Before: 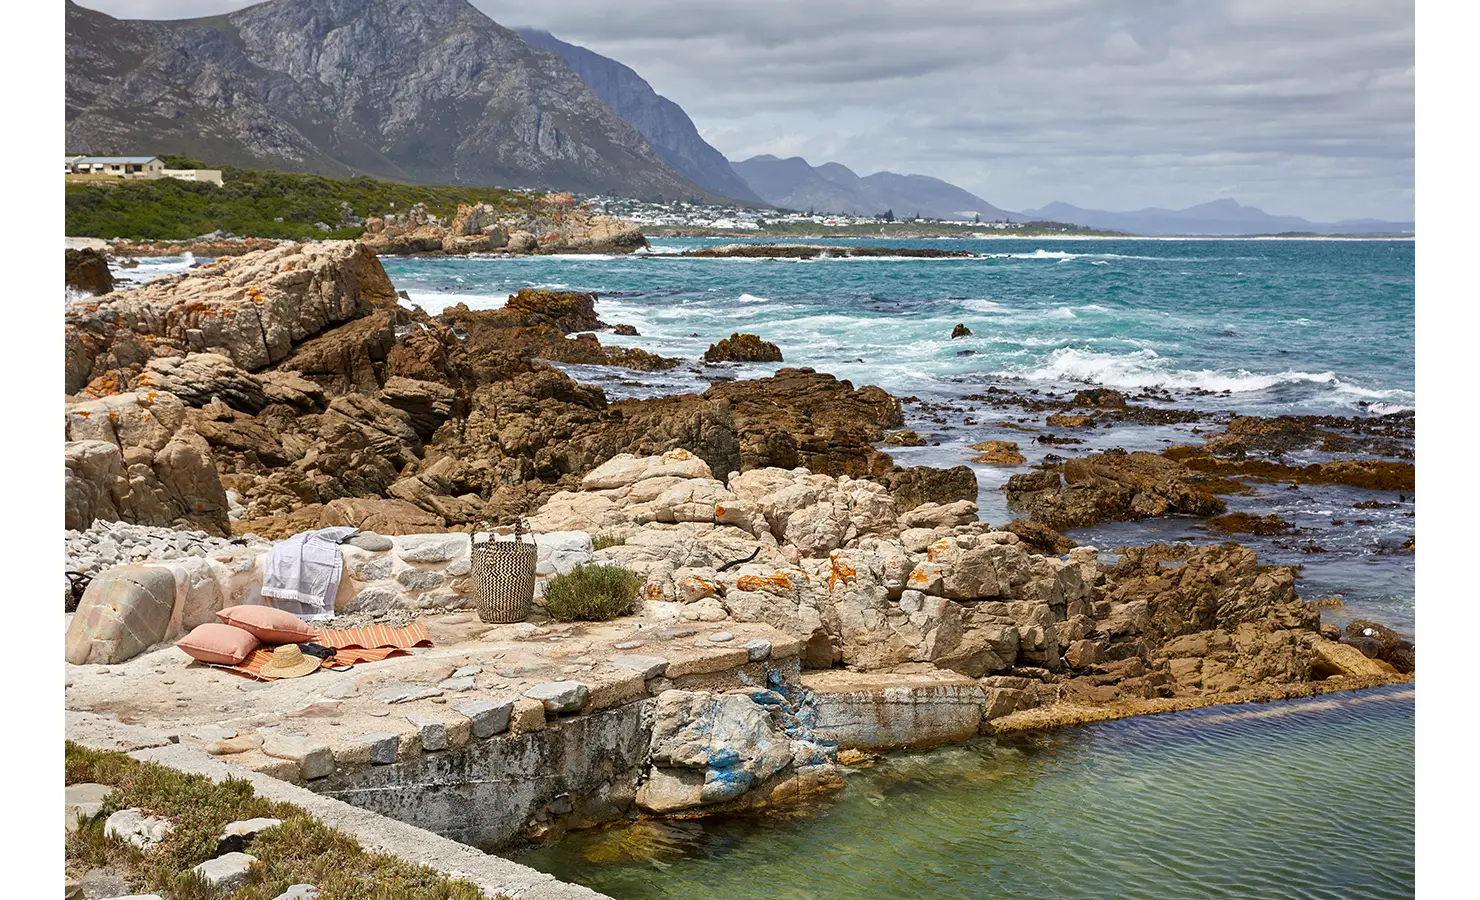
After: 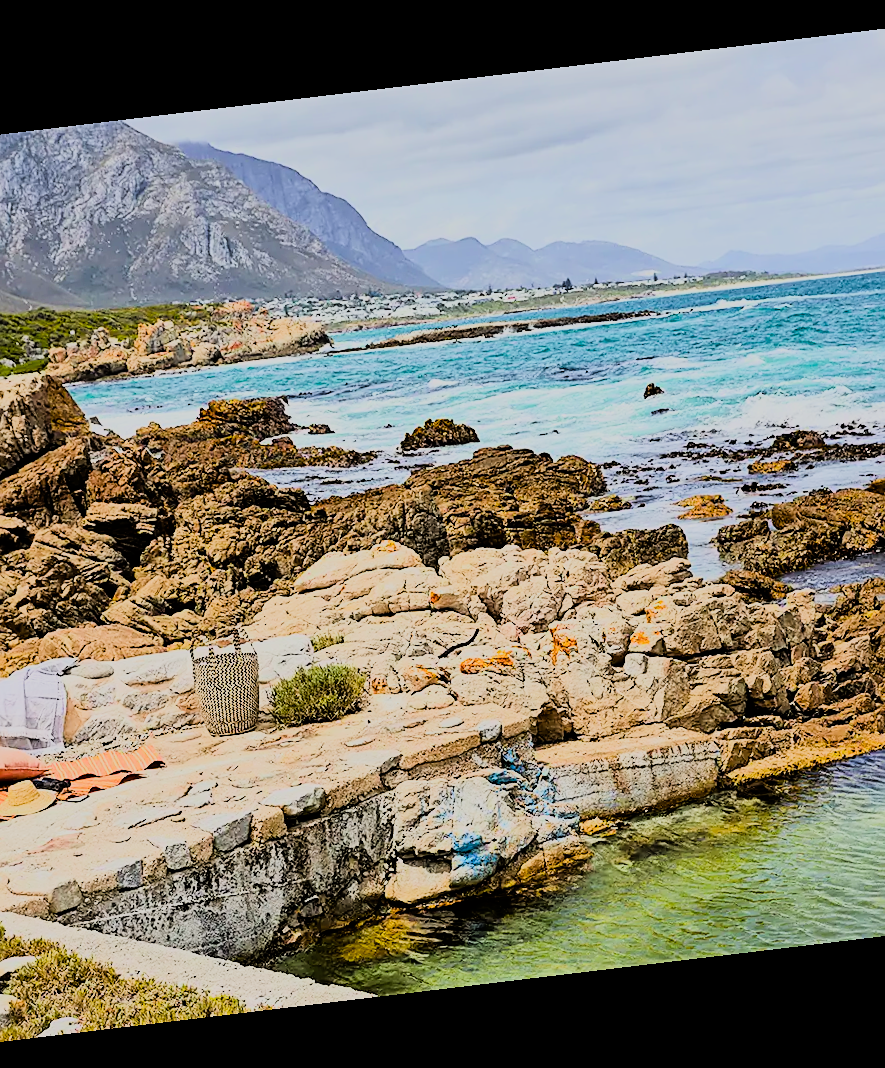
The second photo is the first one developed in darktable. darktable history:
sharpen: on, module defaults
rgb curve: curves: ch0 [(0, 0) (0.21, 0.15) (0.24, 0.21) (0.5, 0.75) (0.75, 0.96) (0.89, 0.99) (1, 1)]; ch1 [(0, 0.02) (0.21, 0.13) (0.25, 0.2) (0.5, 0.67) (0.75, 0.9) (0.89, 0.97) (1, 1)]; ch2 [(0, 0.02) (0.21, 0.13) (0.25, 0.2) (0.5, 0.67) (0.75, 0.9) (0.89, 0.97) (1, 1)], compensate middle gray true
crop: left 21.674%, right 22.086%
rotate and perspective: rotation -6.83°, automatic cropping off
filmic rgb: black relative exposure -7.65 EV, white relative exposure 4.56 EV, hardness 3.61
tone equalizer: -8 EV 0.25 EV, -7 EV 0.417 EV, -6 EV 0.417 EV, -5 EV 0.25 EV, -3 EV -0.25 EV, -2 EV -0.417 EV, -1 EV -0.417 EV, +0 EV -0.25 EV, edges refinement/feathering 500, mask exposure compensation -1.57 EV, preserve details guided filter
color balance rgb: perceptual saturation grading › global saturation 20%, global vibrance 20%
